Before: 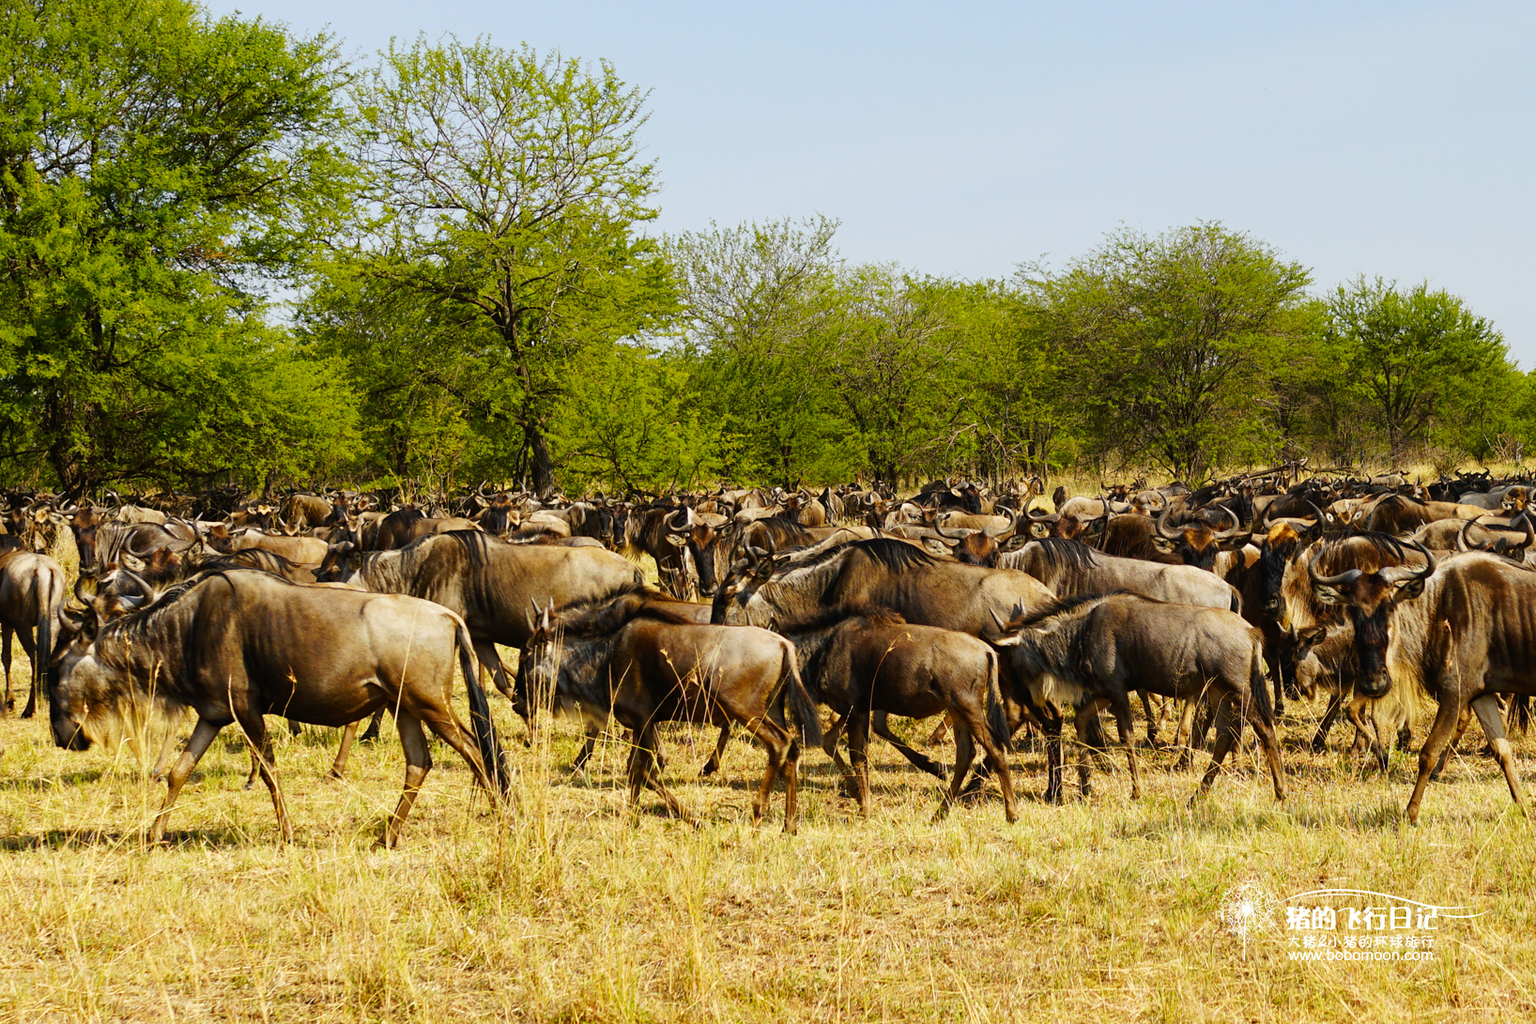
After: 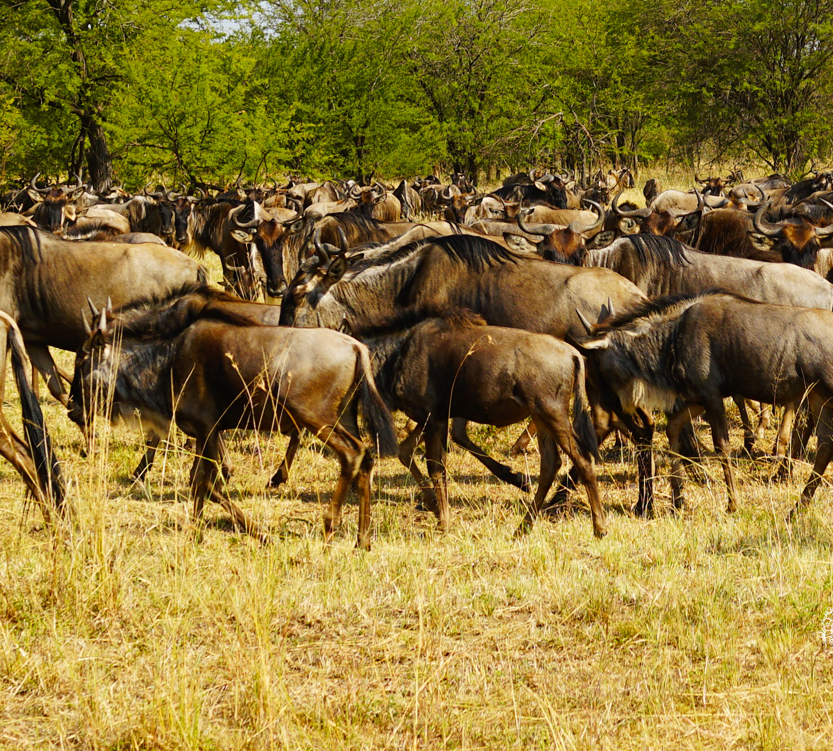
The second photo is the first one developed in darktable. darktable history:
white balance: red 1, blue 1
crop and rotate: left 29.237%, top 31.152%, right 19.807%
